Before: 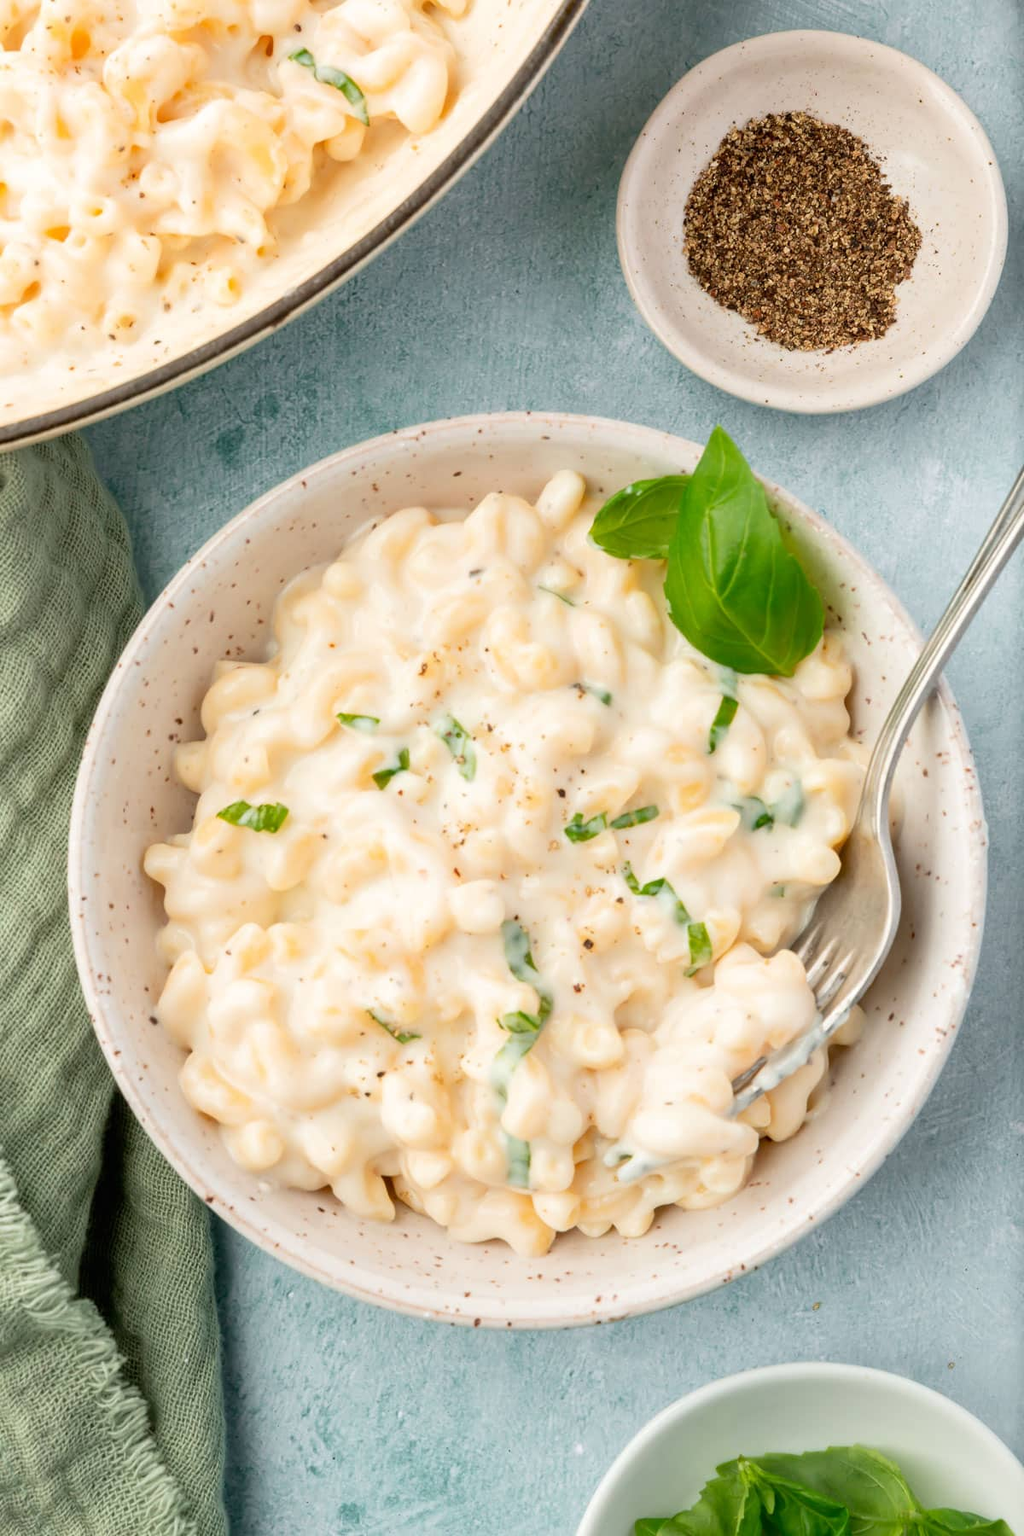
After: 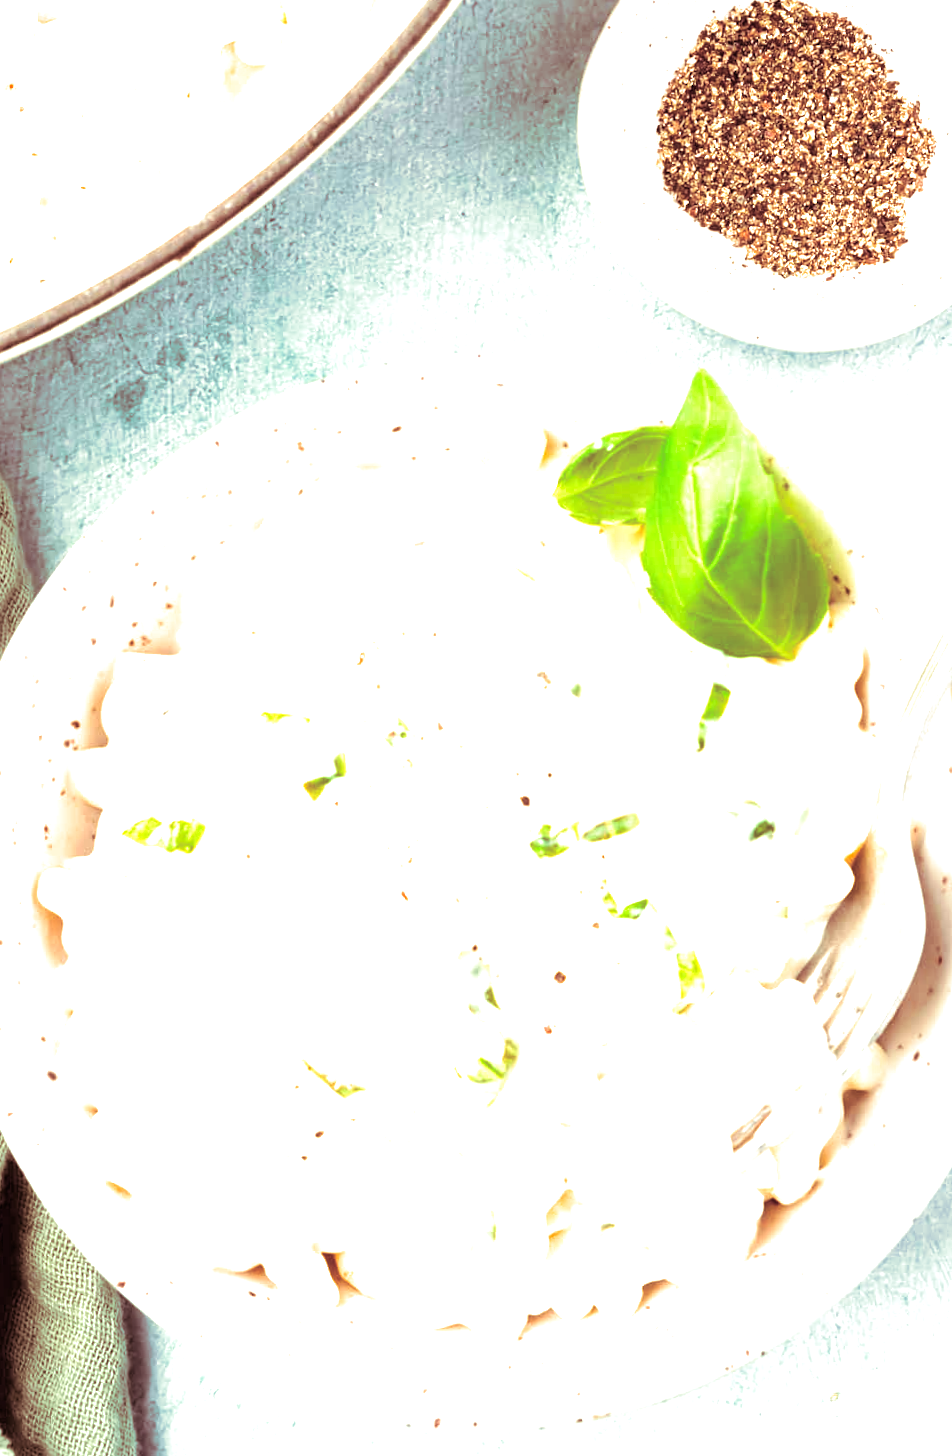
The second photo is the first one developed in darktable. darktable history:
split-toning: compress 20%
exposure: black level correction 0, exposure 1.741 EV, compensate exposure bias true, compensate highlight preservation false
crop: left 11.225%, top 5.381%, right 9.565%, bottom 10.314%
rotate and perspective: rotation -1°, crop left 0.011, crop right 0.989, crop top 0.025, crop bottom 0.975
